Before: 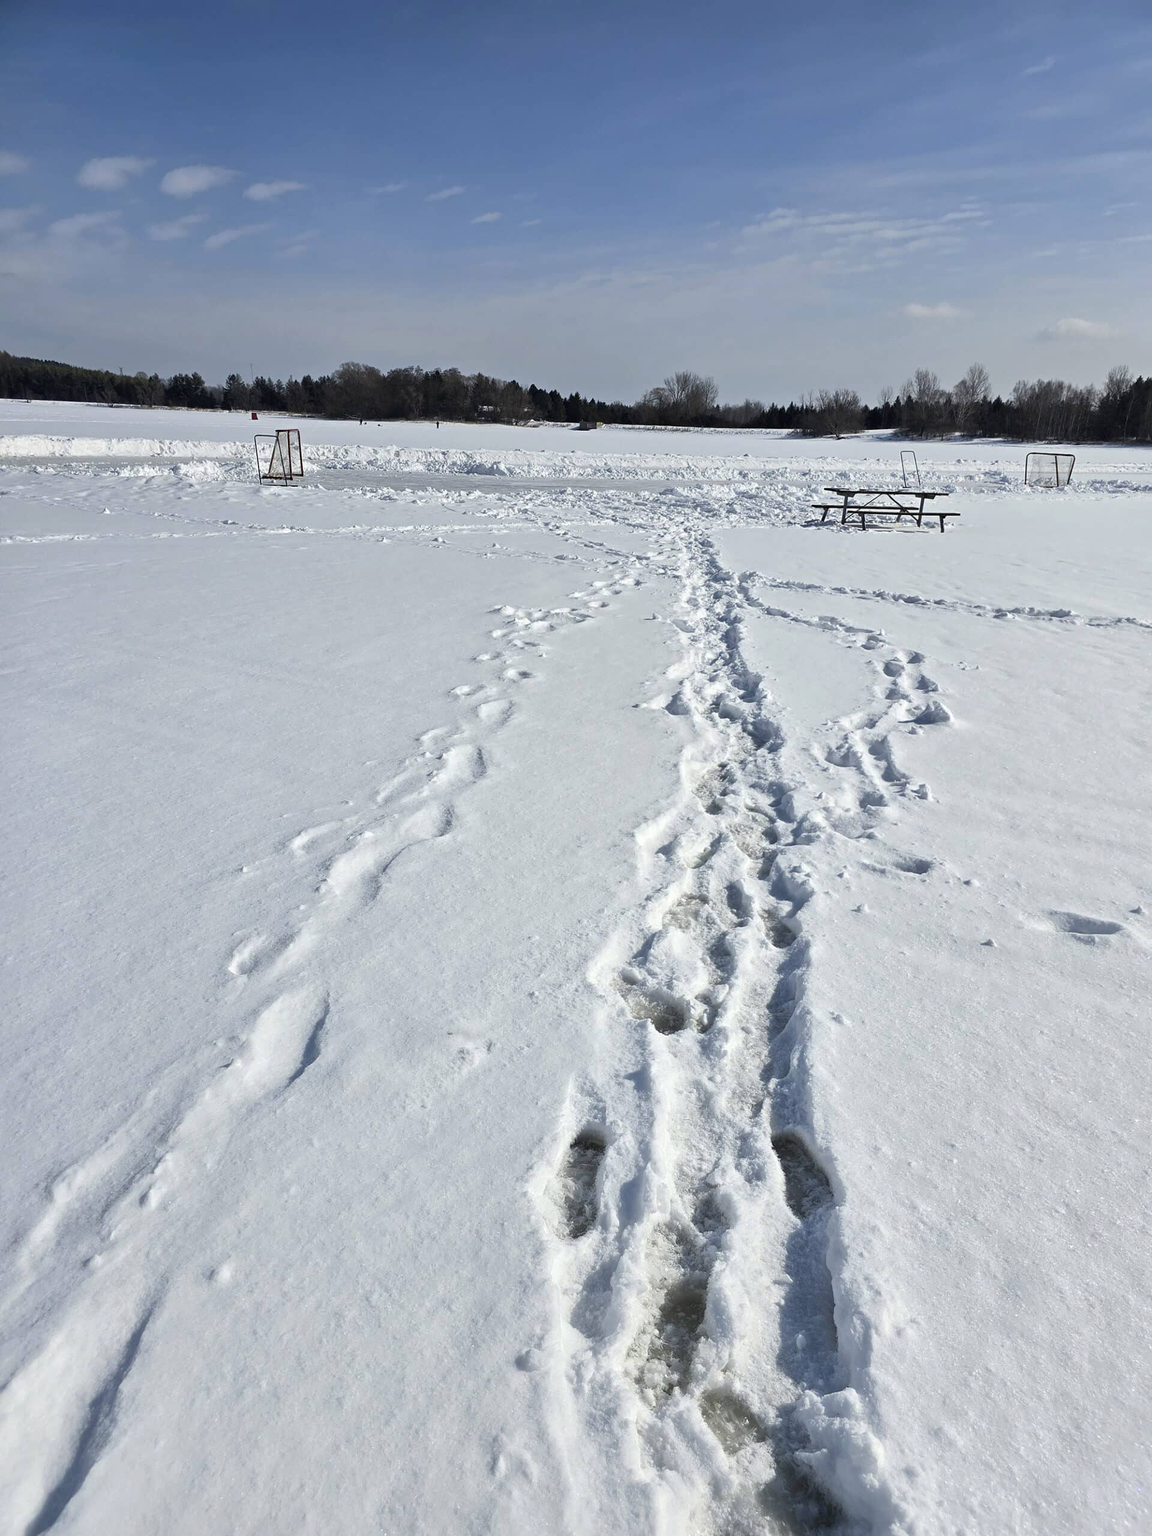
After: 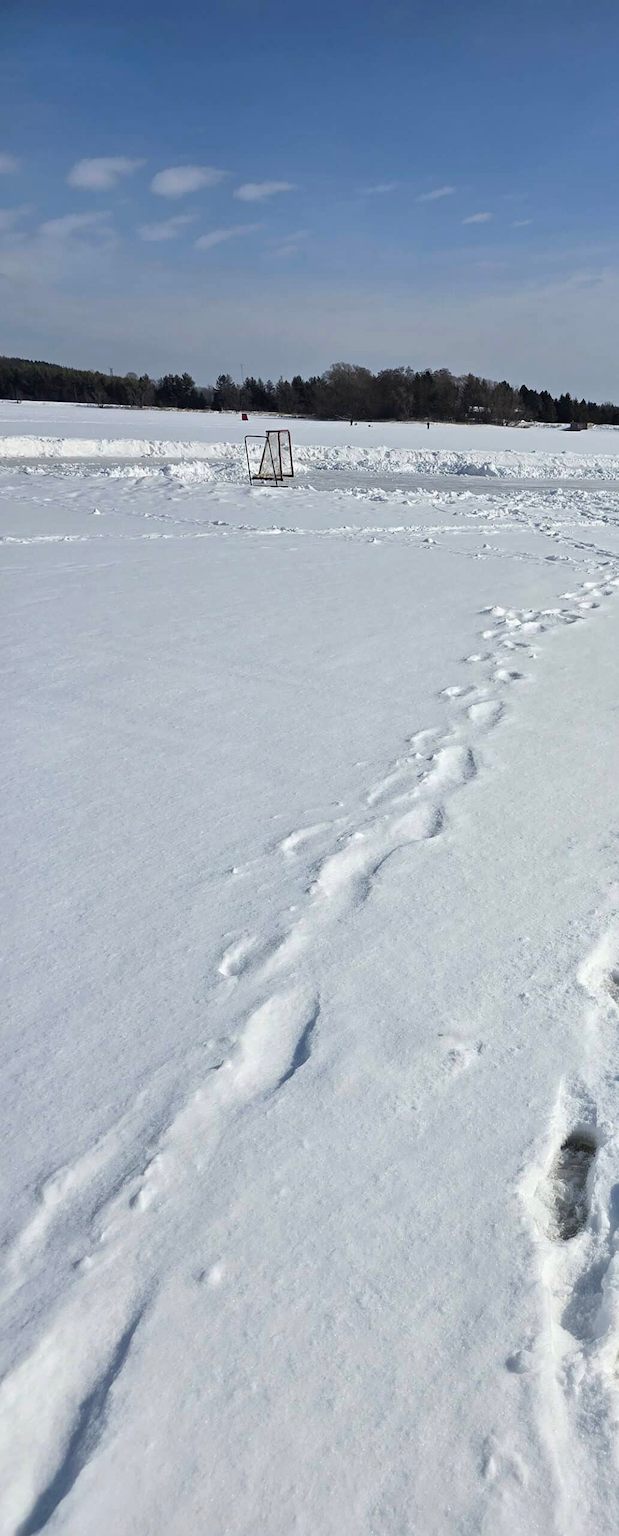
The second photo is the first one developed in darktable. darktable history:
crop: left 0.89%, right 45.374%, bottom 0.084%
